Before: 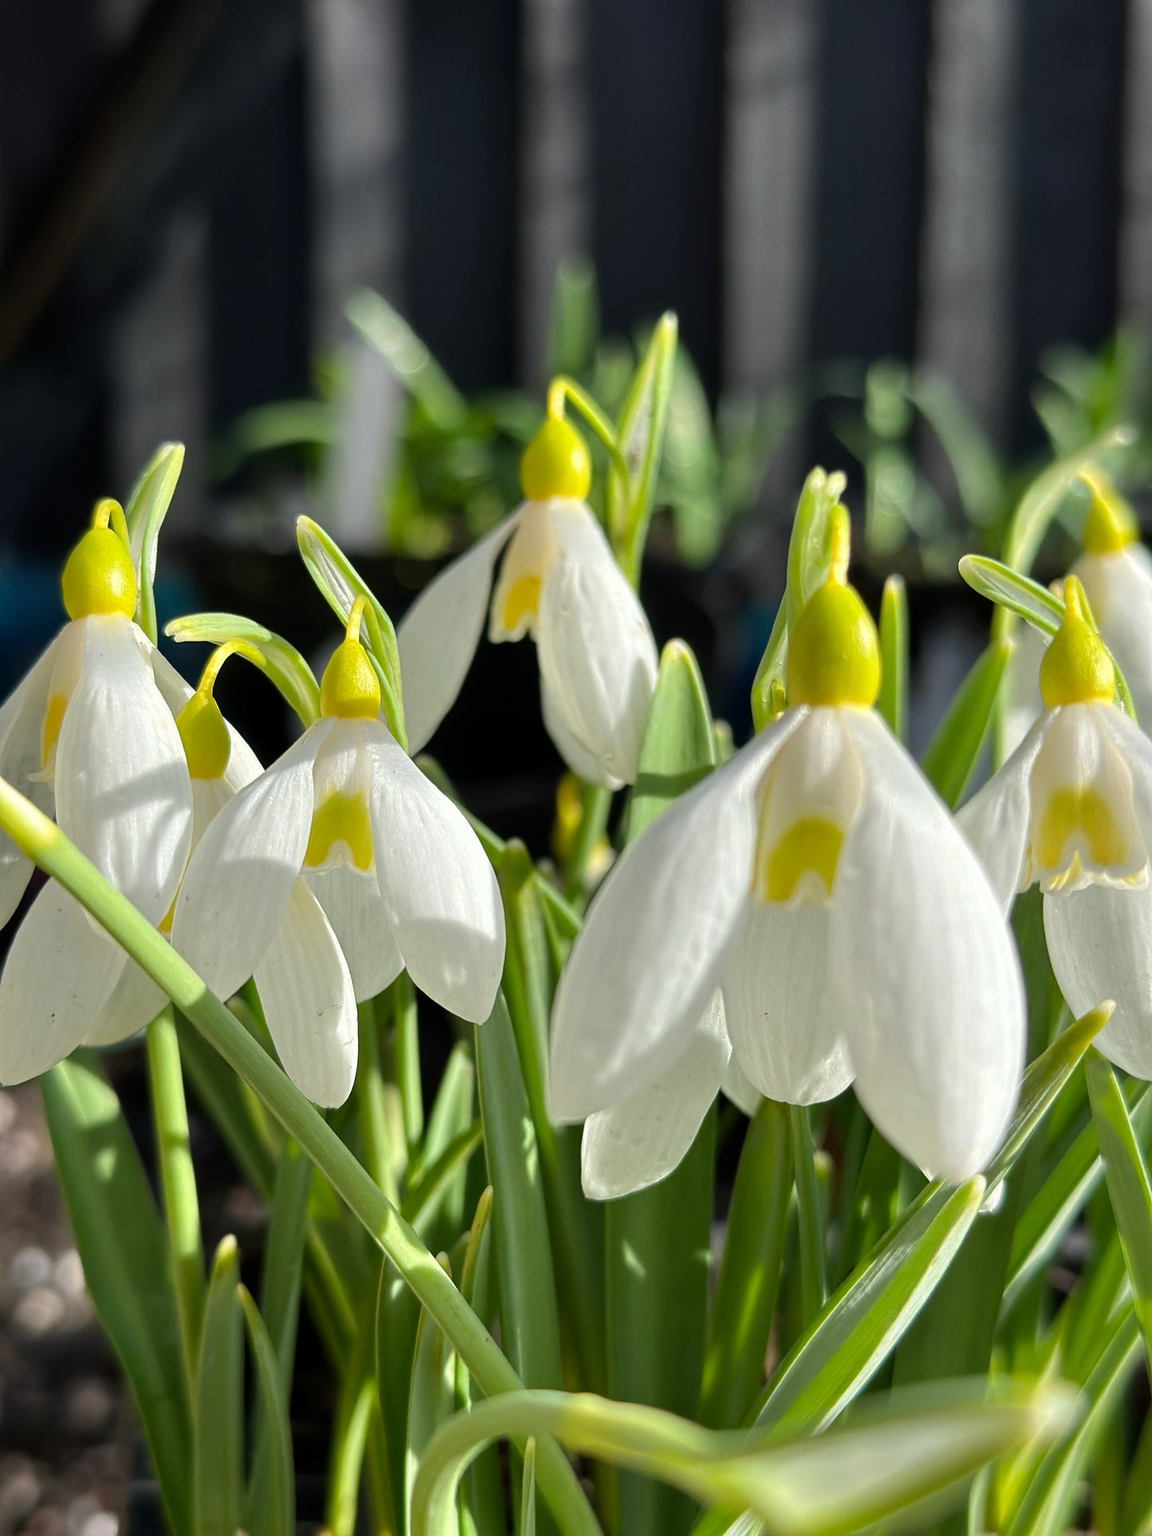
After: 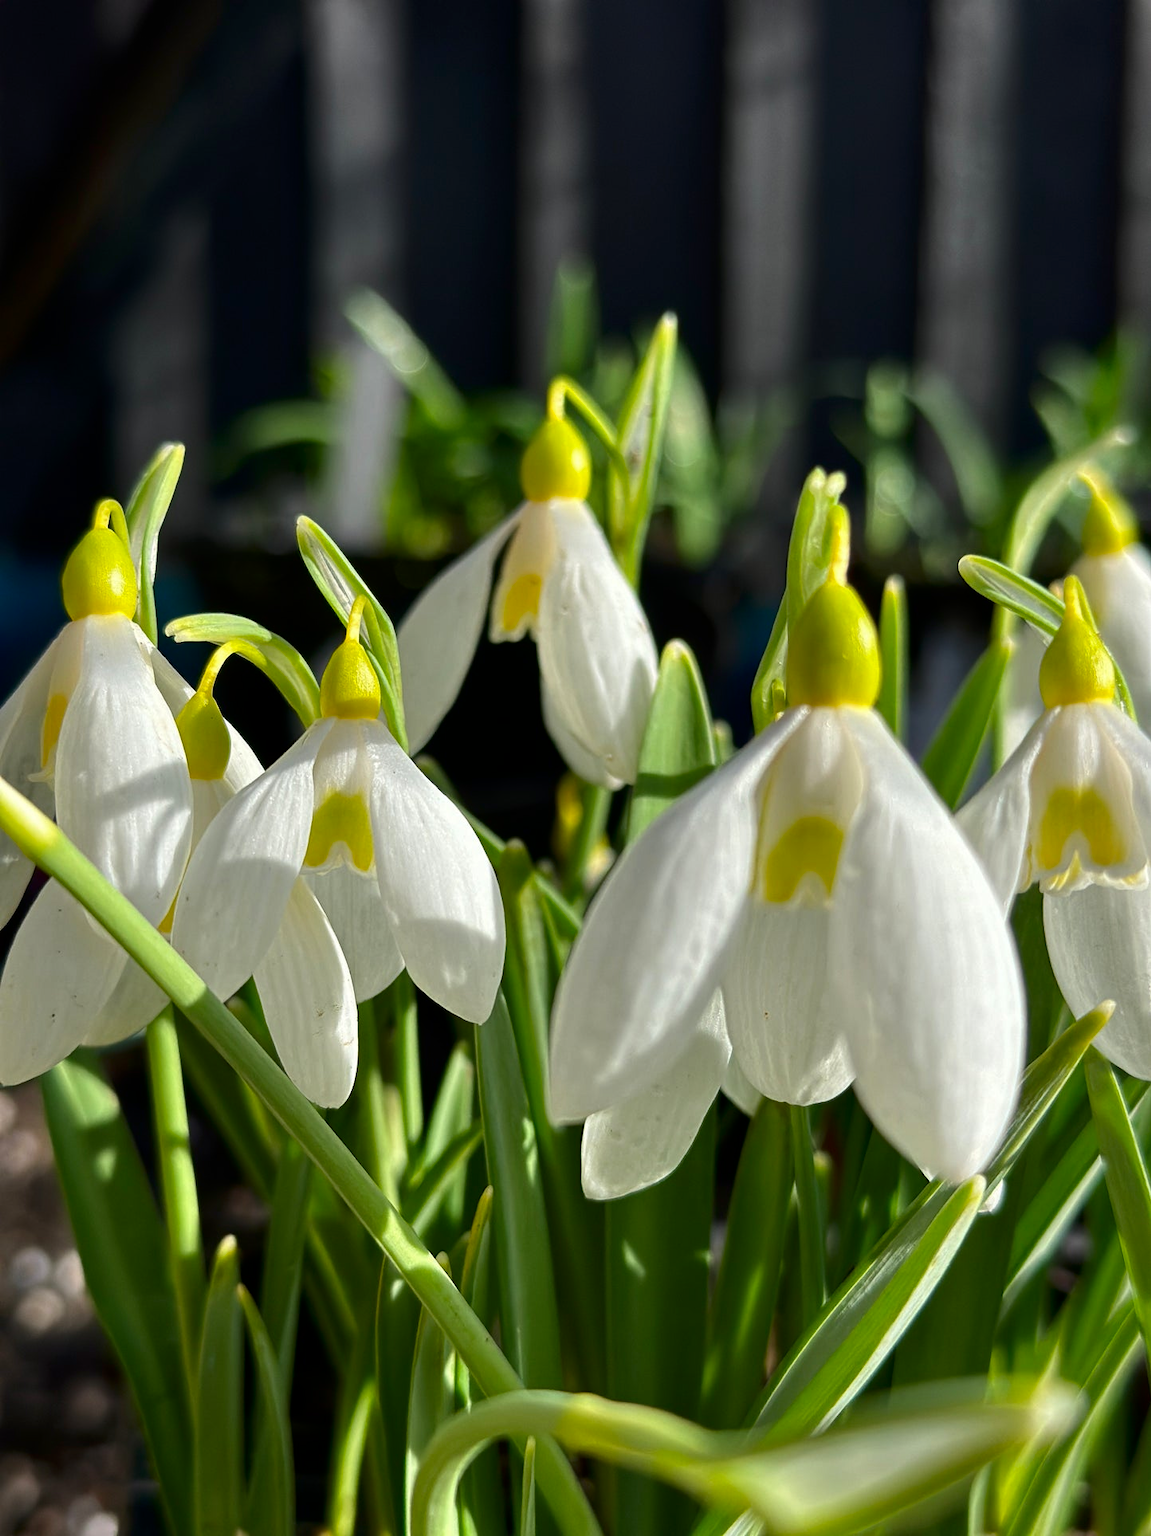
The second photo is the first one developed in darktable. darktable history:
contrast brightness saturation: contrast 0.07, brightness -0.14, saturation 0.11
